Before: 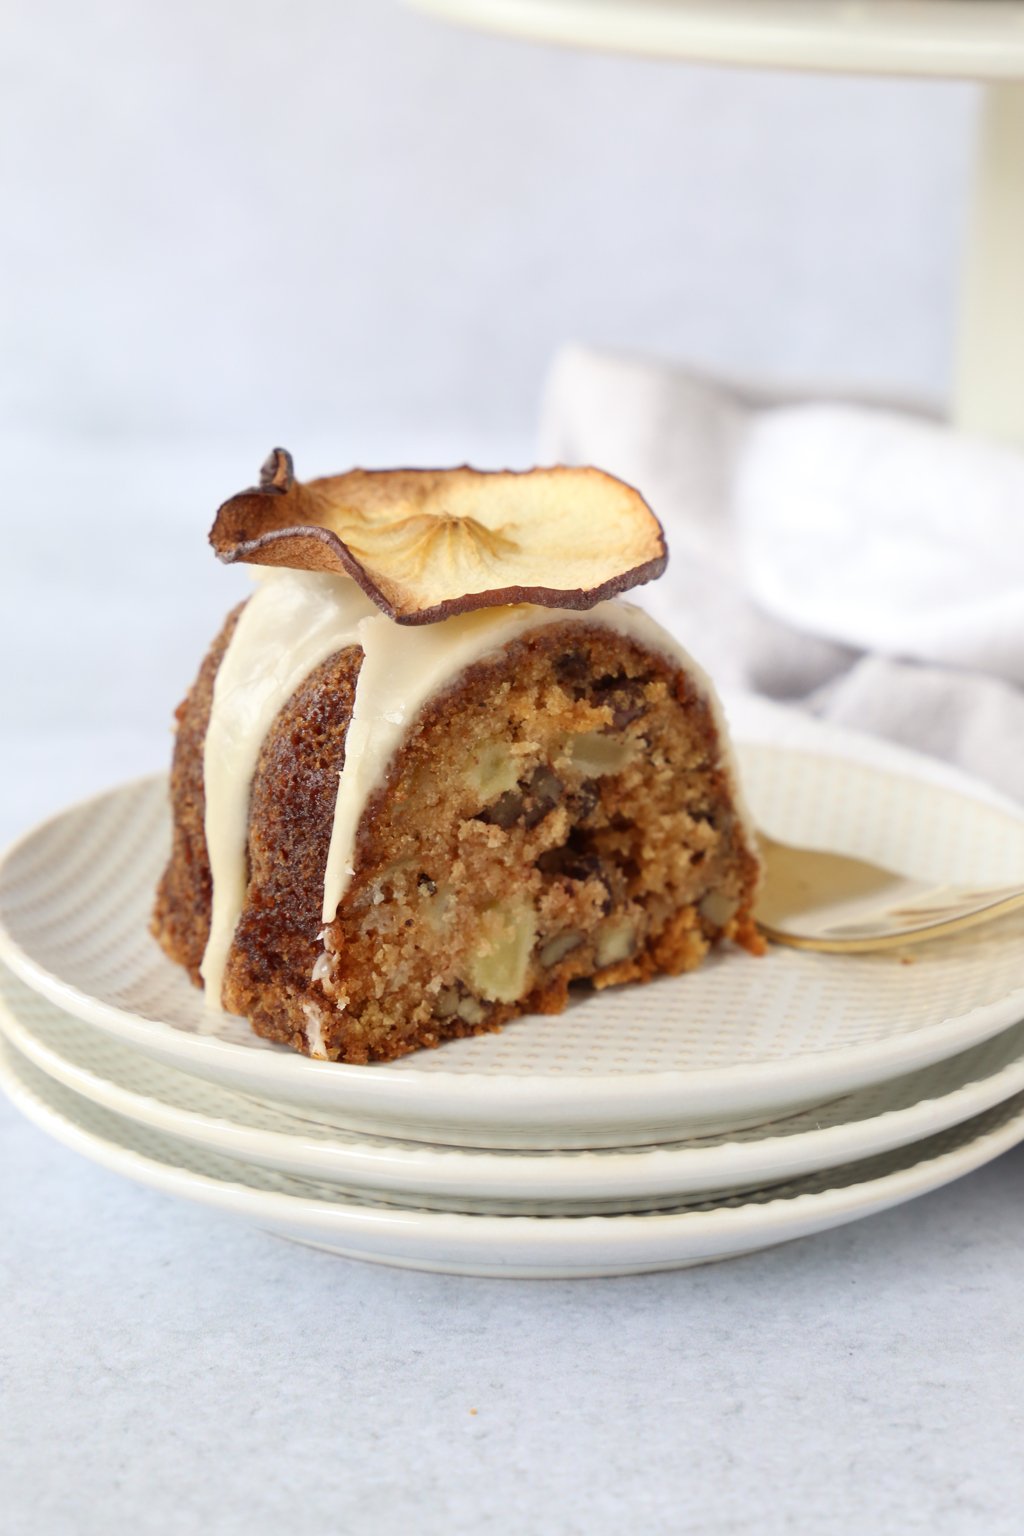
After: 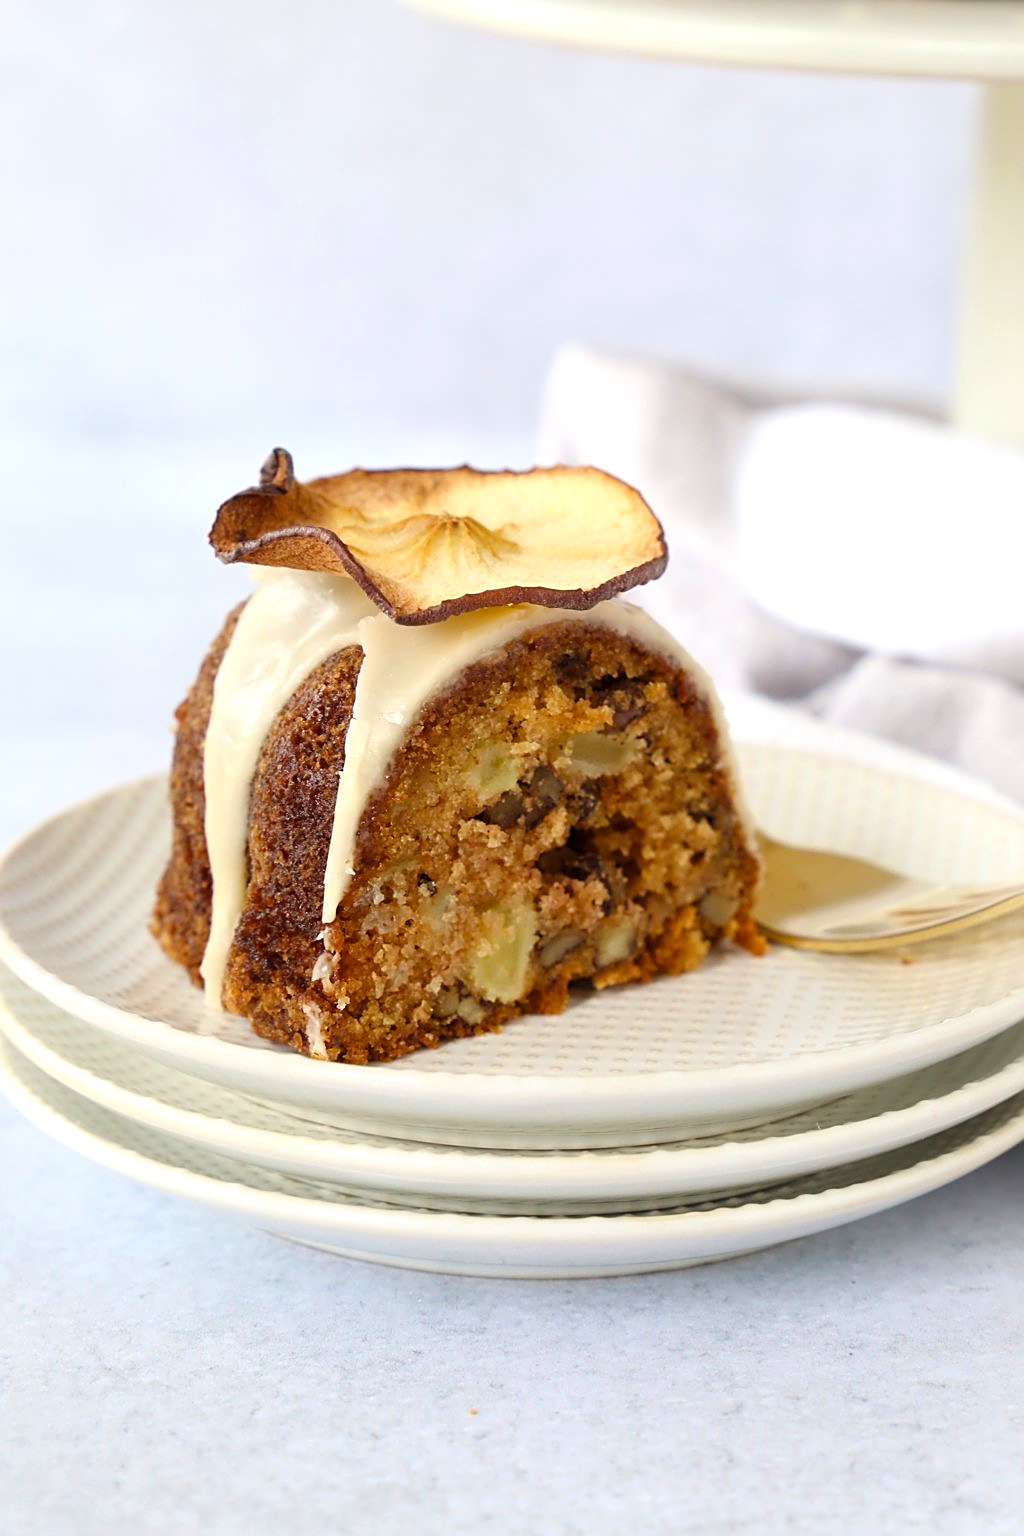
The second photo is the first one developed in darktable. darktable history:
levels: levels [0.016, 0.484, 0.953]
color balance rgb: shadows lift › chroma 0.978%, shadows lift › hue 113.4°, perceptual saturation grading › global saturation -1.684%, perceptual saturation grading › highlights -7.762%, perceptual saturation grading › mid-tones 8.517%, perceptual saturation grading › shadows 3.717%, global vibrance 39.193%
sharpen: amount 0.492
